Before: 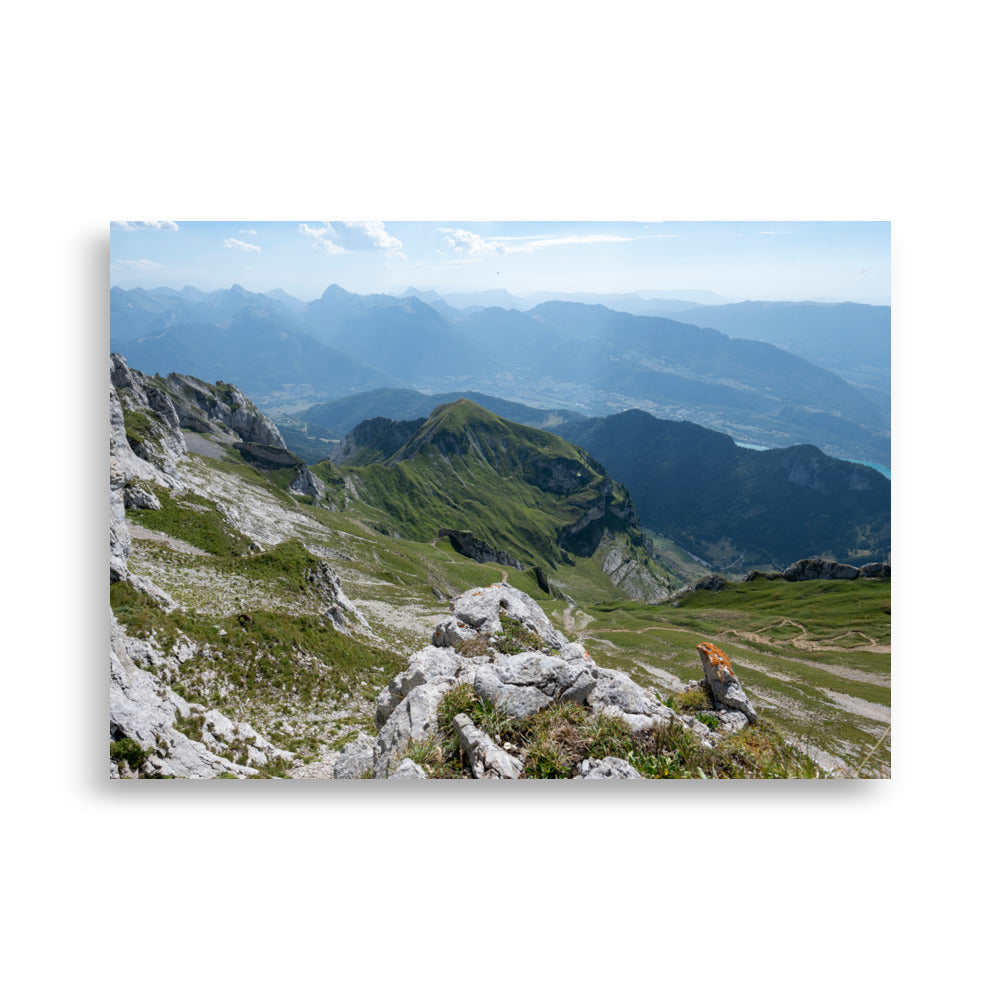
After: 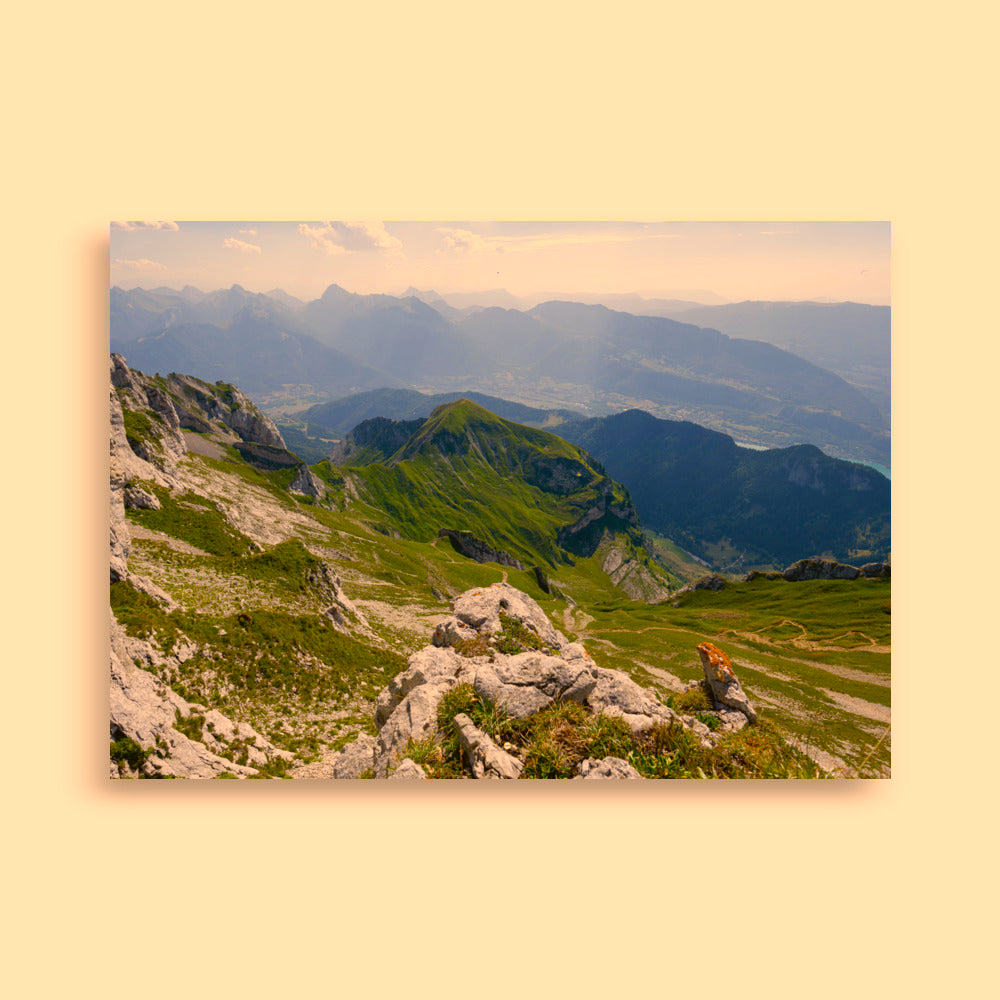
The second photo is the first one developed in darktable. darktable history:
contrast brightness saturation: contrast -0.085, brightness -0.039, saturation -0.111
color balance rgb: perceptual saturation grading › global saturation 20%, perceptual saturation grading › highlights -25.027%, perceptual saturation grading › shadows 50.258%, global vibrance 44.756%
color correction: highlights a* 18.26, highlights b* 35.88, shadows a* 1.47, shadows b* 6.24, saturation 1.01
